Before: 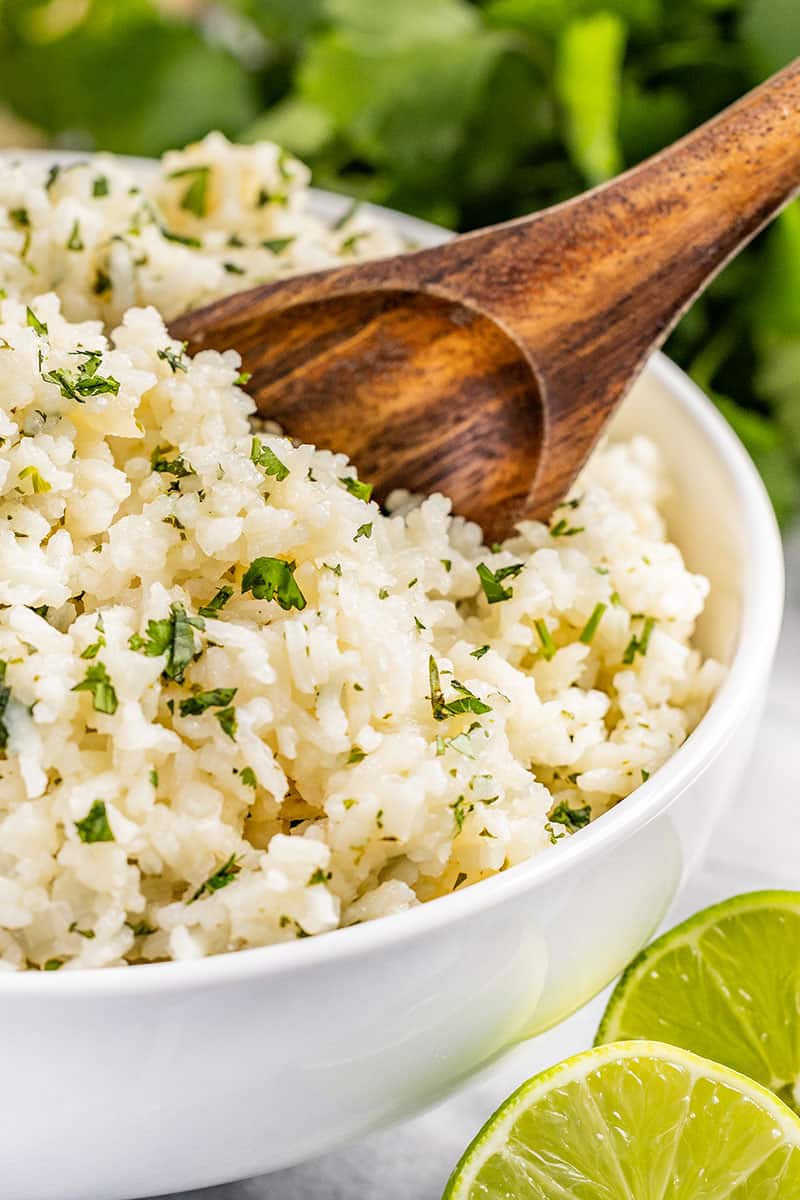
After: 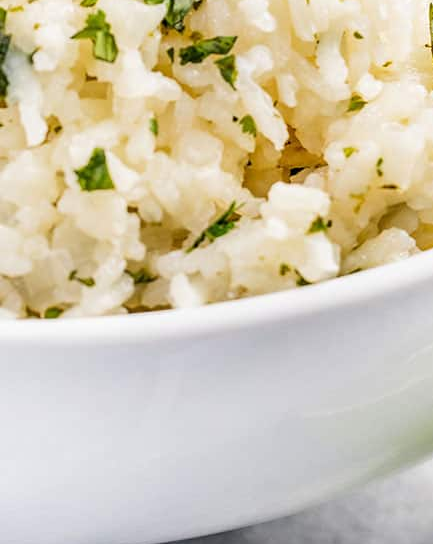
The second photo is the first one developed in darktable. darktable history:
crop and rotate: top 54.409%, right 45.79%, bottom 0.229%
